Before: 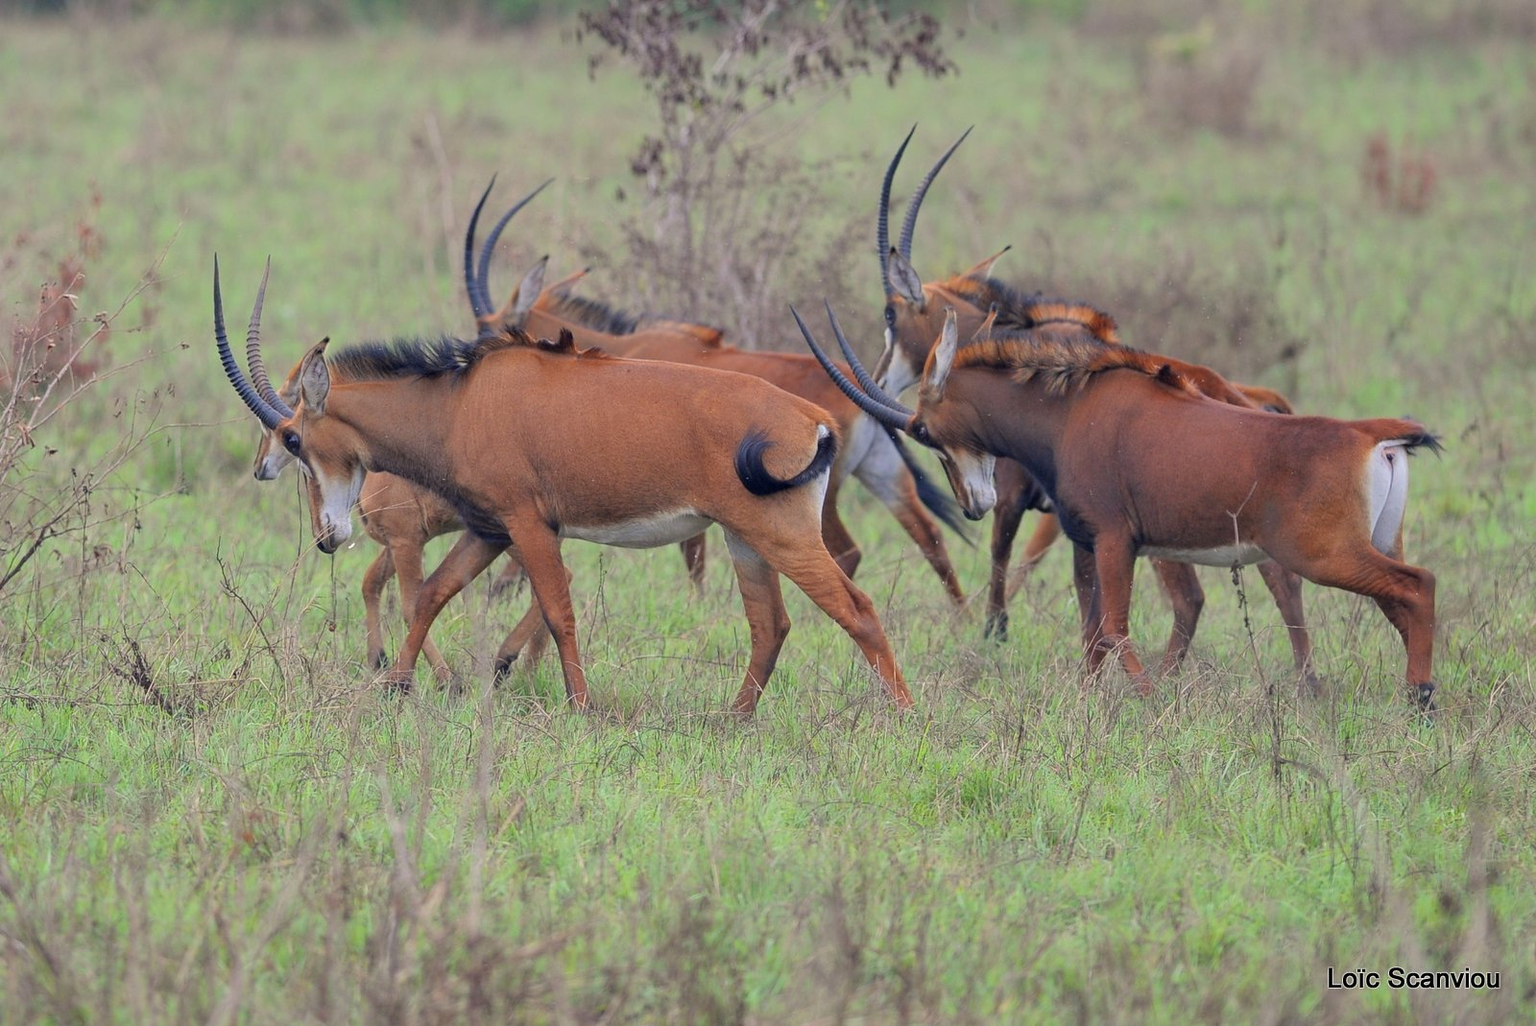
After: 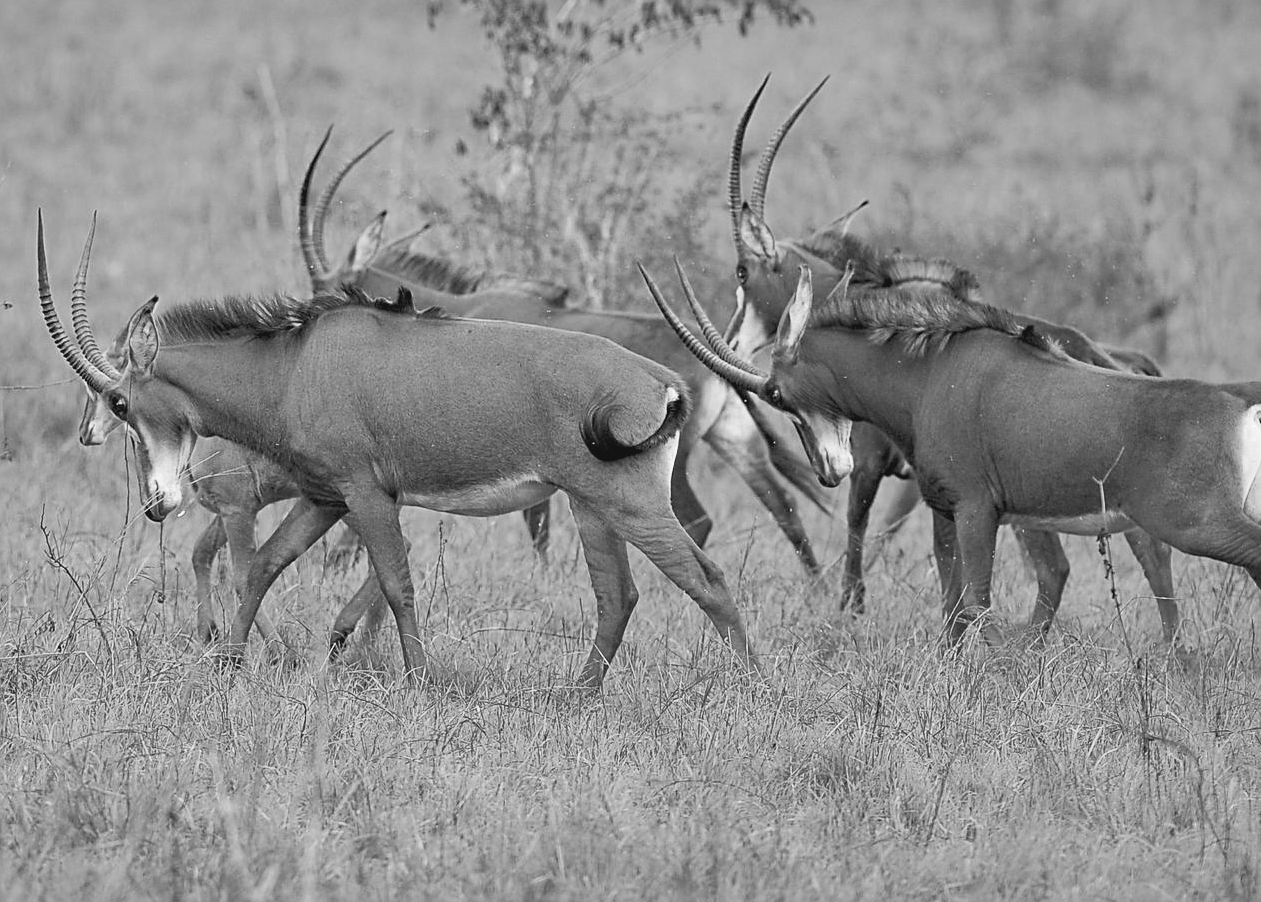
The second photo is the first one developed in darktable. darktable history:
color balance rgb: perceptual saturation grading › global saturation 40.103%, perceptual saturation grading › highlights -24.793%, perceptual saturation grading › mid-tones 34.678%, perceptual saturation grading › shadows 35.878%
sharpen: on, module defaults
tone curve: curves: ch0 [(0, 0.038) (0.193, 0.212) (0.461, 0.502) (0.629, 0.731) (0.838, 0.916) (1, 0.967)]; ch1 [(0, 0) (0.35, 0.356) (0.45, 0.453) (0.504, 0.503) (0.532, 0.524) (0.558, 0.559) (0.735, 0.762) (1, 1)]; ch2 [(0, 0) (0.281, 0.266) (0.456, 0.469) (0.5, 0.5) (0.533, 0.545) (0.606, 0.607) (0.646, 0.654) (1, 1)], preserve colors none
color zones: curves: ch0 [(0, 0.613) (0.01, 0.613) (0.245, 0.448) (0.498, 0.529) (0.642, 0.665) (0.879, 0.777) (0.99, 0.613)]; ch1 [(0, 0) (0.143, 0) (0.286, 0) (0.429, 0) (0.571, 0) (0.714, 0) (0.857, 0)]
shadows and highlights: on, module defaults
tone equalizer: edges refinement/feathering 500, mask exposure compensation -1.57 EV, preserve details no
crop: left 11.571%, top 5.161%, right 9.588%, bottom 10.408%
haze removal: compatibility mode true, adaptive false
